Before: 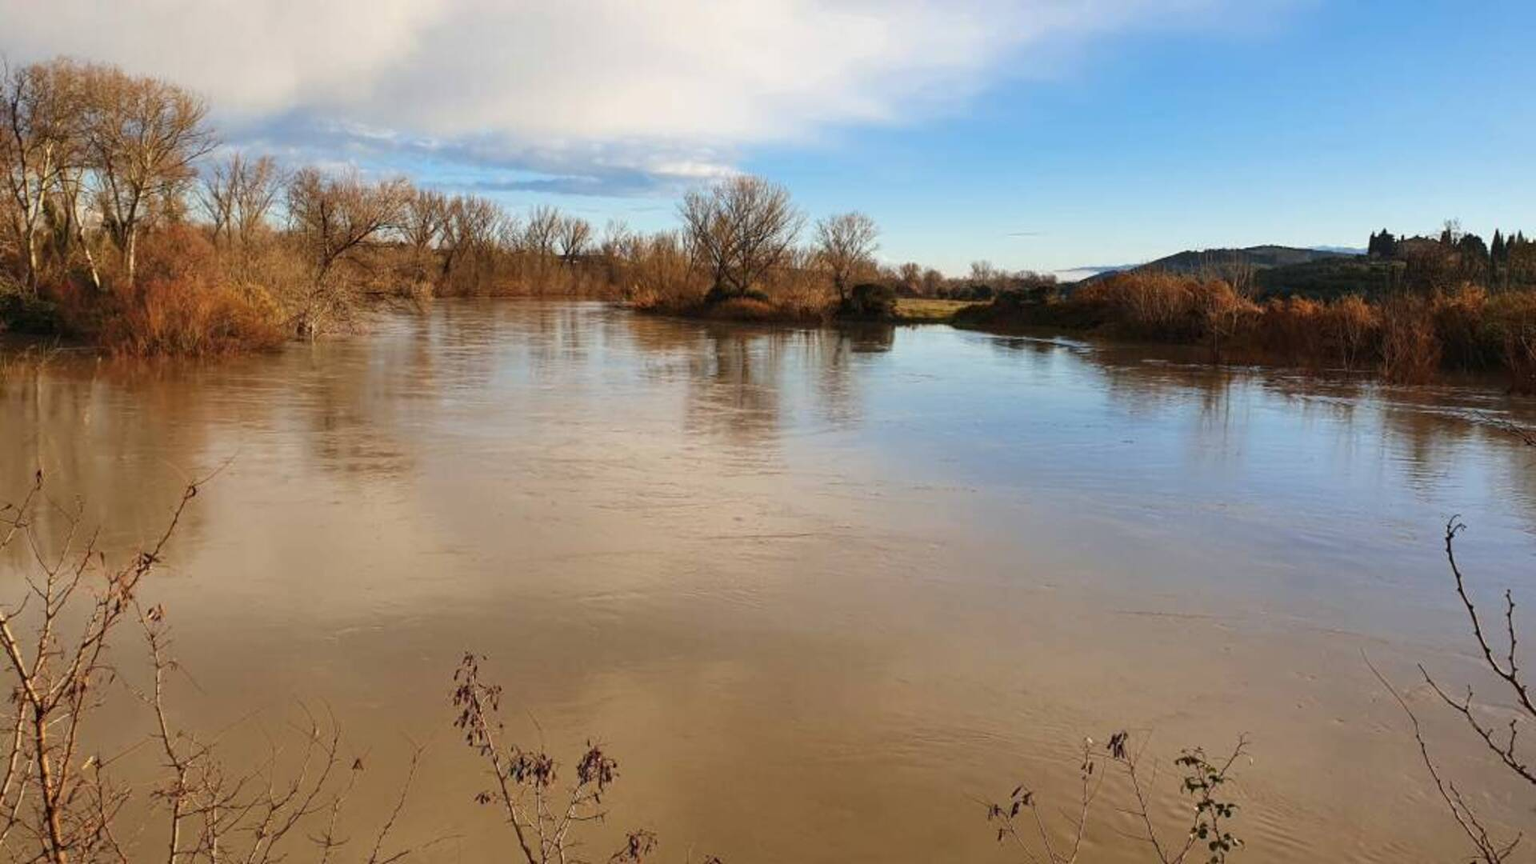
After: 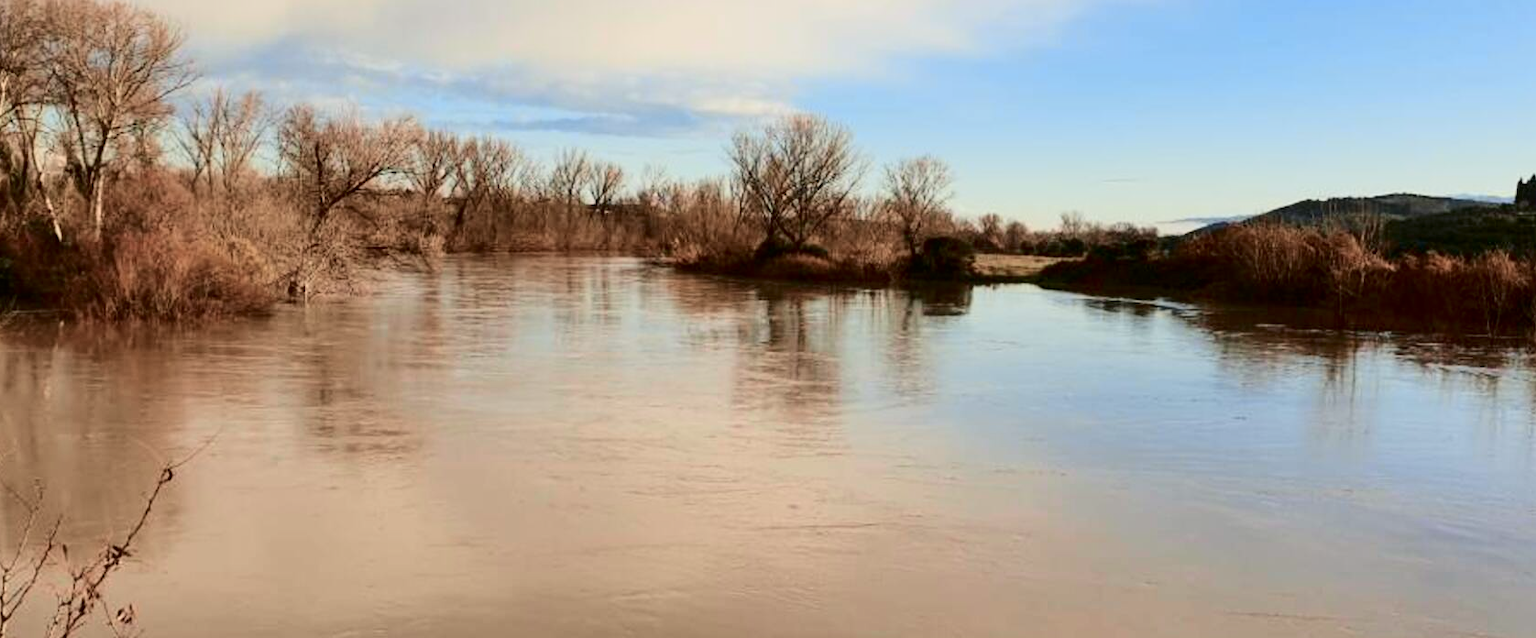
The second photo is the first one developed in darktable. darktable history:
crop: left 3.015%, top 8.969%, right 9.647%, bottom 26.457%
tone curve: curves: ch0 [(0, 0) (0.049, 0.01) (0.154, 0.081) (0.491, 0.56) (0.739, 0.794) (0.992, 0.937)]; ch1 [(0, 0) (0.172, 0.123) (0.317, 0.272) (0.401, 0.422) (0.499, 0.497) (0.531, 0.54) (0.615, 0.603) (0.741, 0.783) (1, 1)]; ch2 [(0, 0) (0.411, 0.424) (0.462, 0.483) (0.544, 0.56) (0.686, 0.638) (1, 1)], color space Lab, independent channels, preserve colors none
